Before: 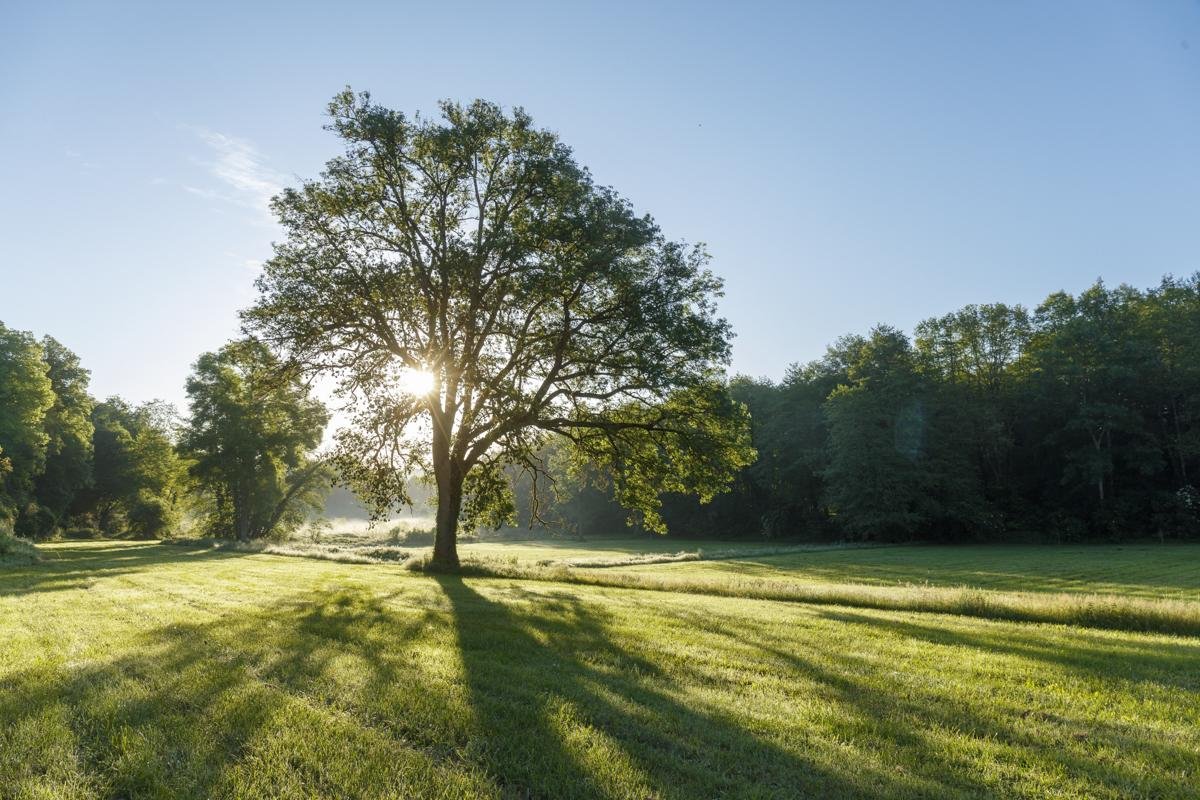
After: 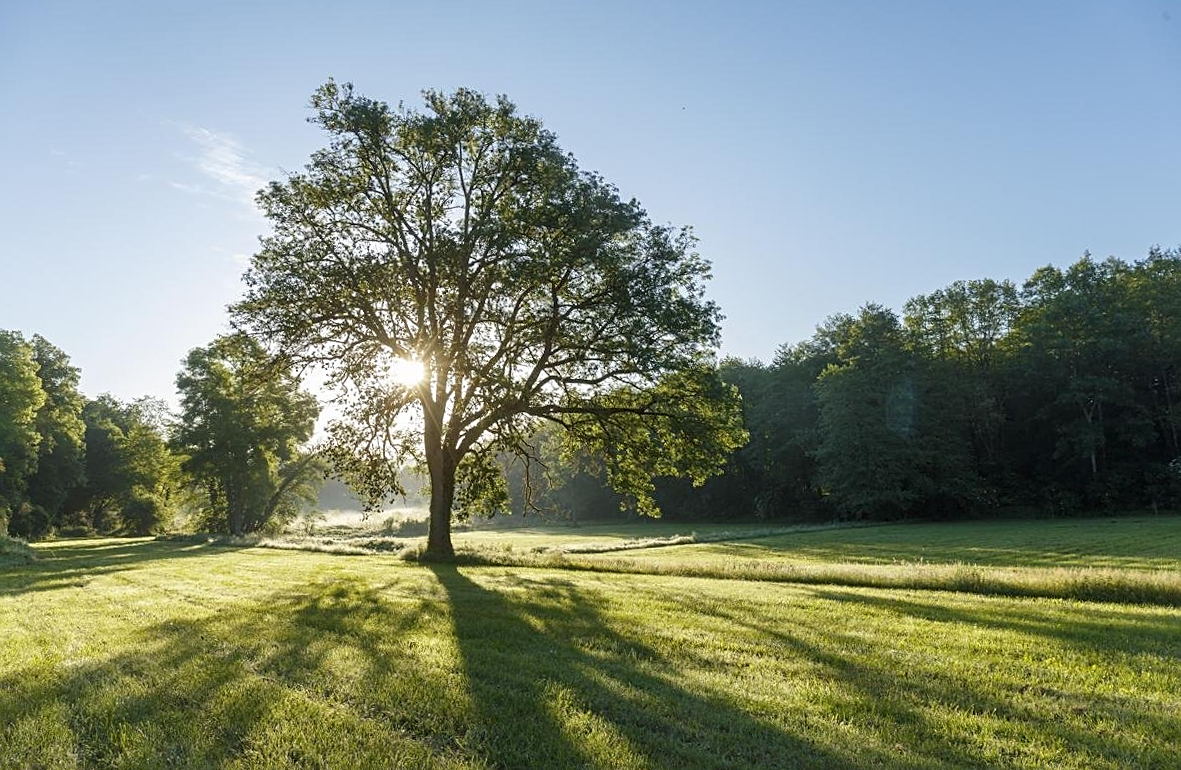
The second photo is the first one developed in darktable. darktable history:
sharpen: on, module defaults
white balance: emerald 1
rotate and perspective: rotation -1.42°, crop left 0.016, crop right 0.984, crop top 0.035, crop bottom 0.965
